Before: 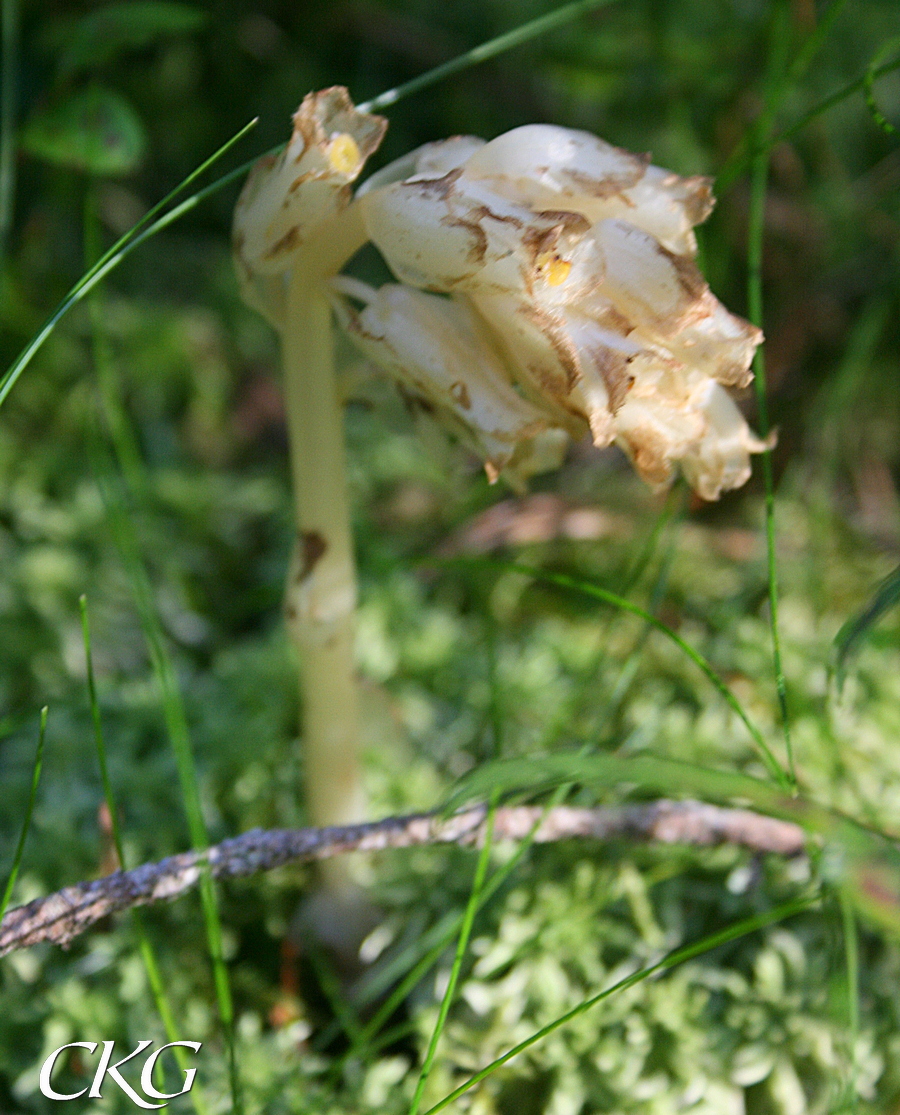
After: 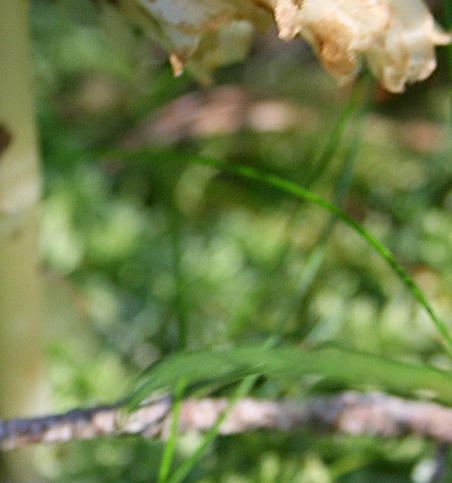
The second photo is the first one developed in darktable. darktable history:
sharpen: amount 0.2
crop: left 35.03%, top 36.625%, right 14.663%, bottom 20.057%
